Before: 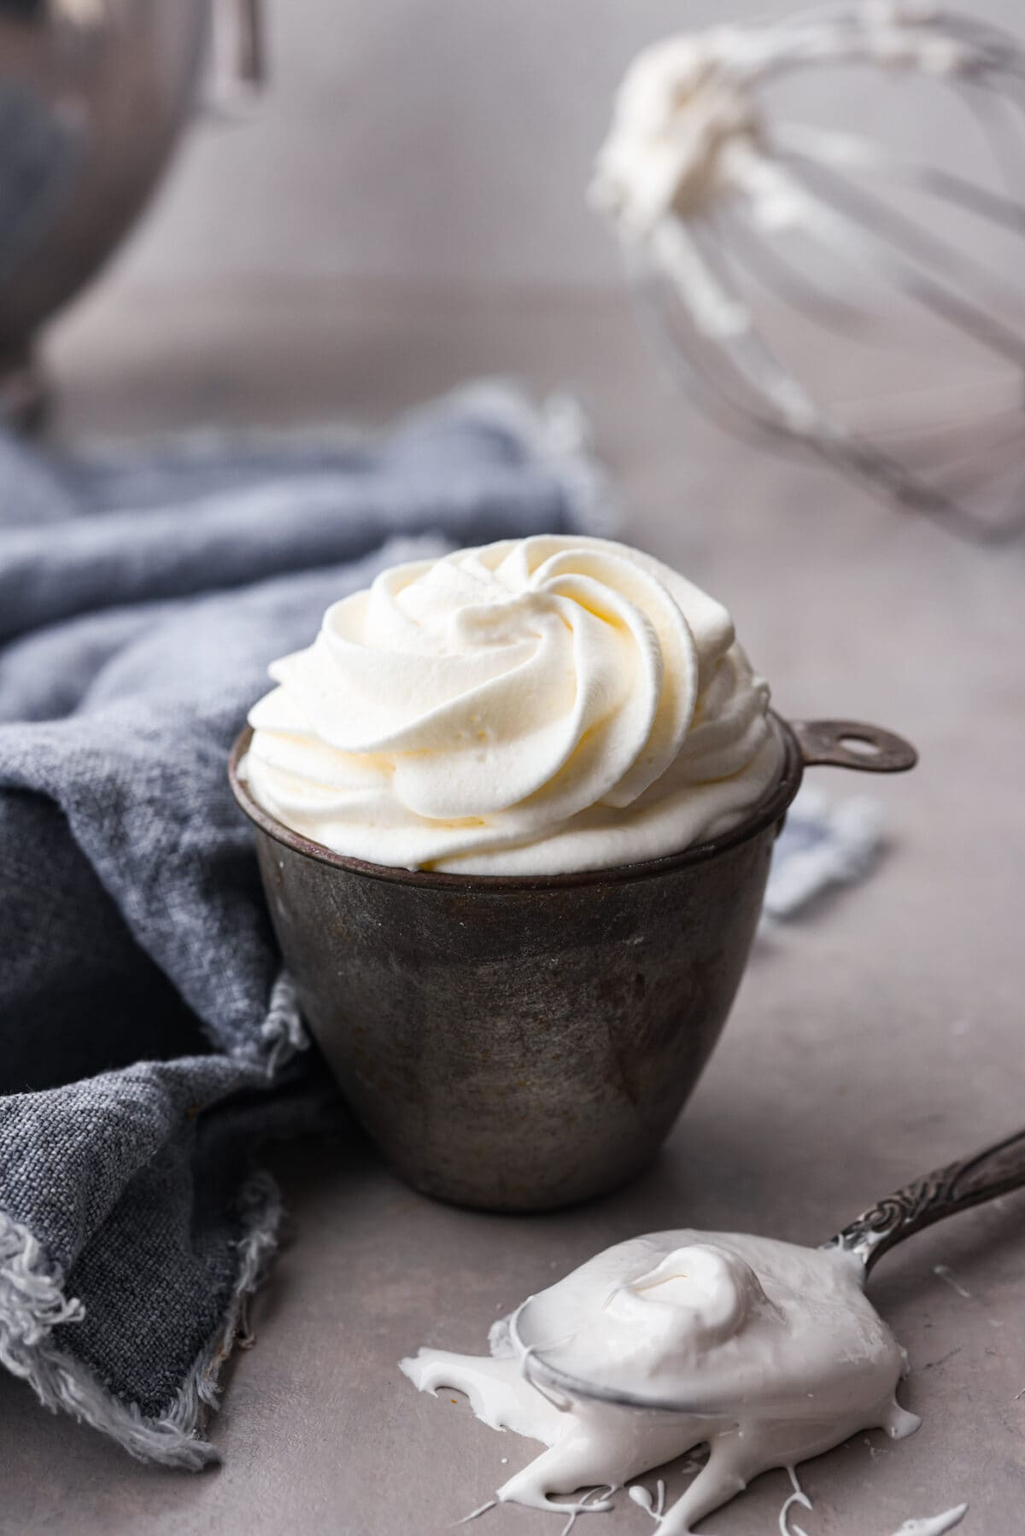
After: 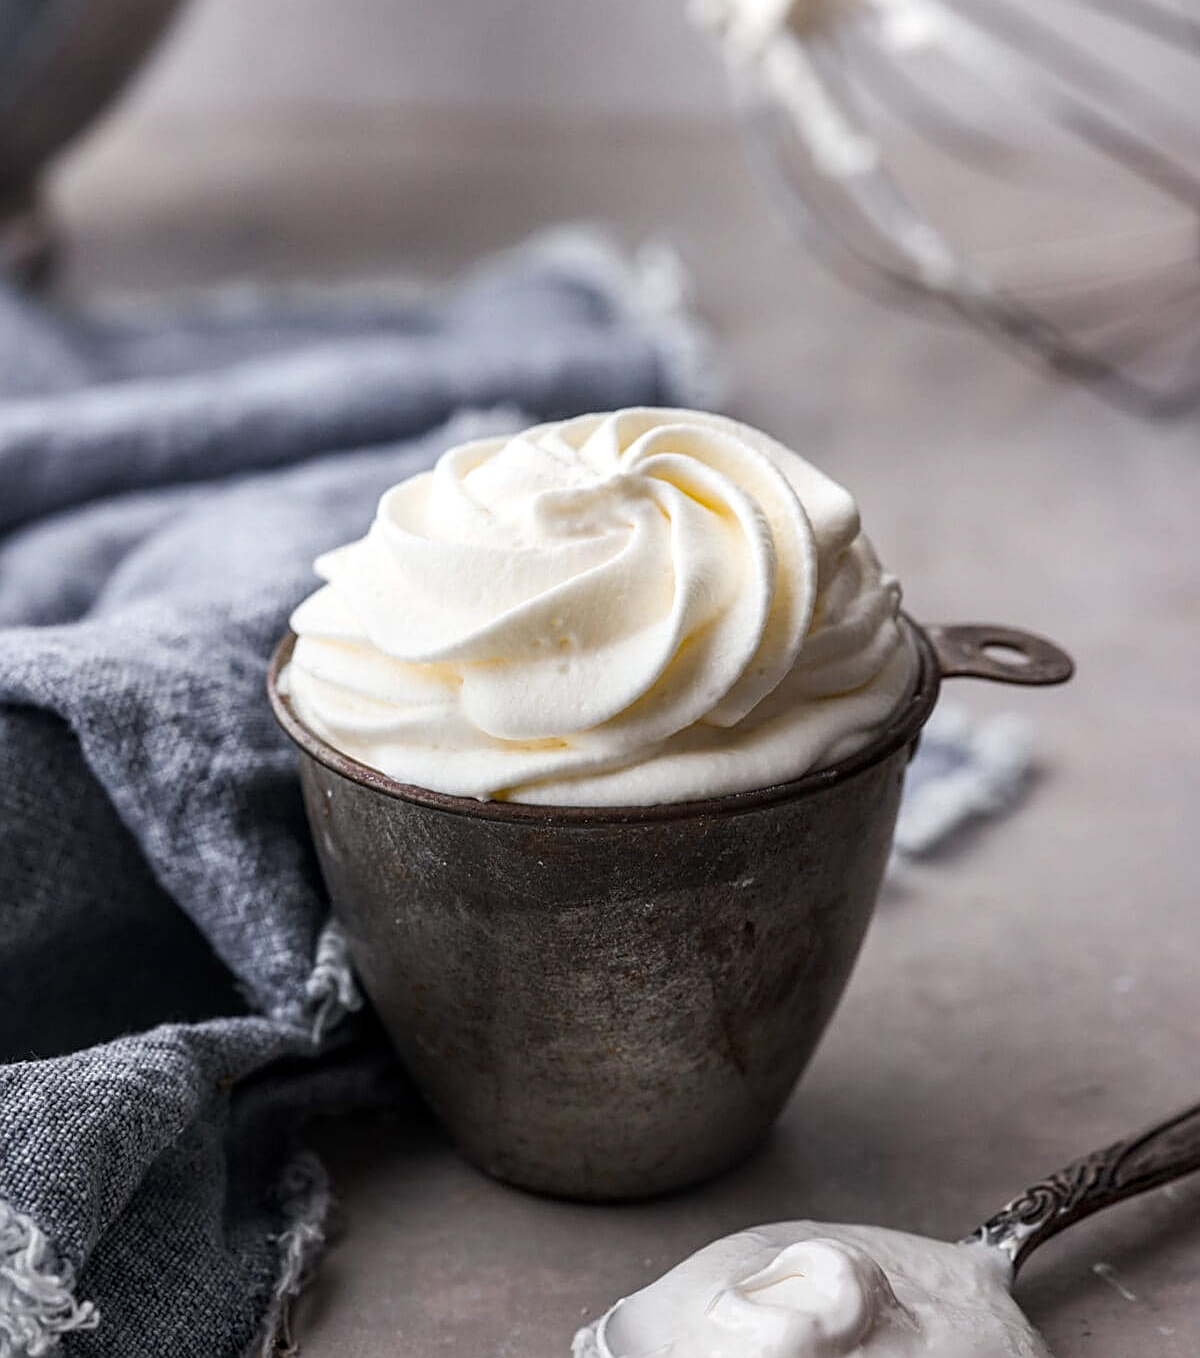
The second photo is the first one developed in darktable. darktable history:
crop and rotate: top 12.28%, bottom 12.19%
tone equalizer: on, module defaults
sharpen: on, module defaults
local contrast: on, module defaults
